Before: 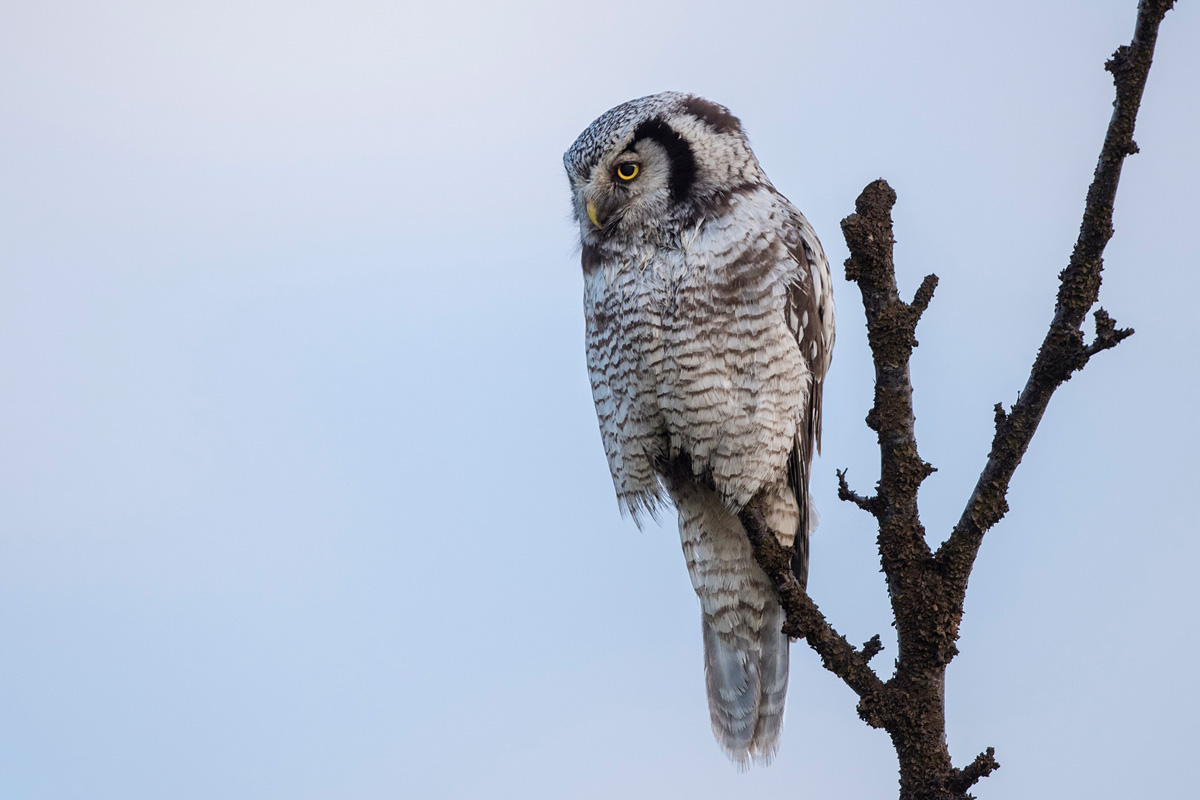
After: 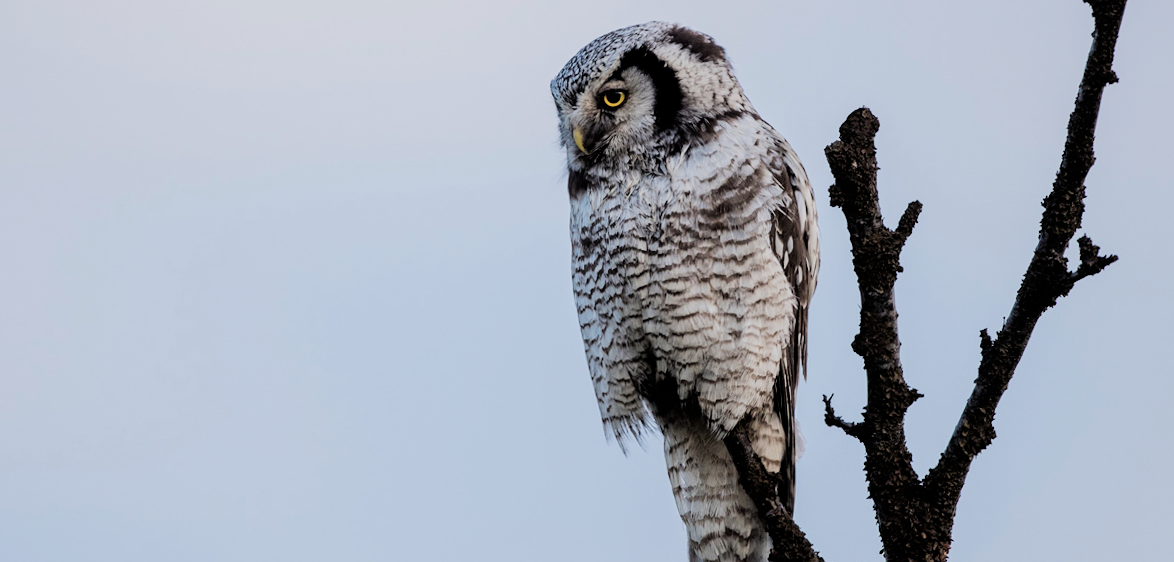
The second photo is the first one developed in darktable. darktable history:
rotate and perspective: rotation 0.226°, lens shift (vertical) -0.042, crop left 0.023, crop right 0.982, crop top 0.006, crop bottom 0.994
color balance rgb: on, module defaults
crop and rotate: top 8.293%, bottom 20.996%
filmic rgb: black relative exposure -5 EV, hardness 2.88, contrast 1.3
